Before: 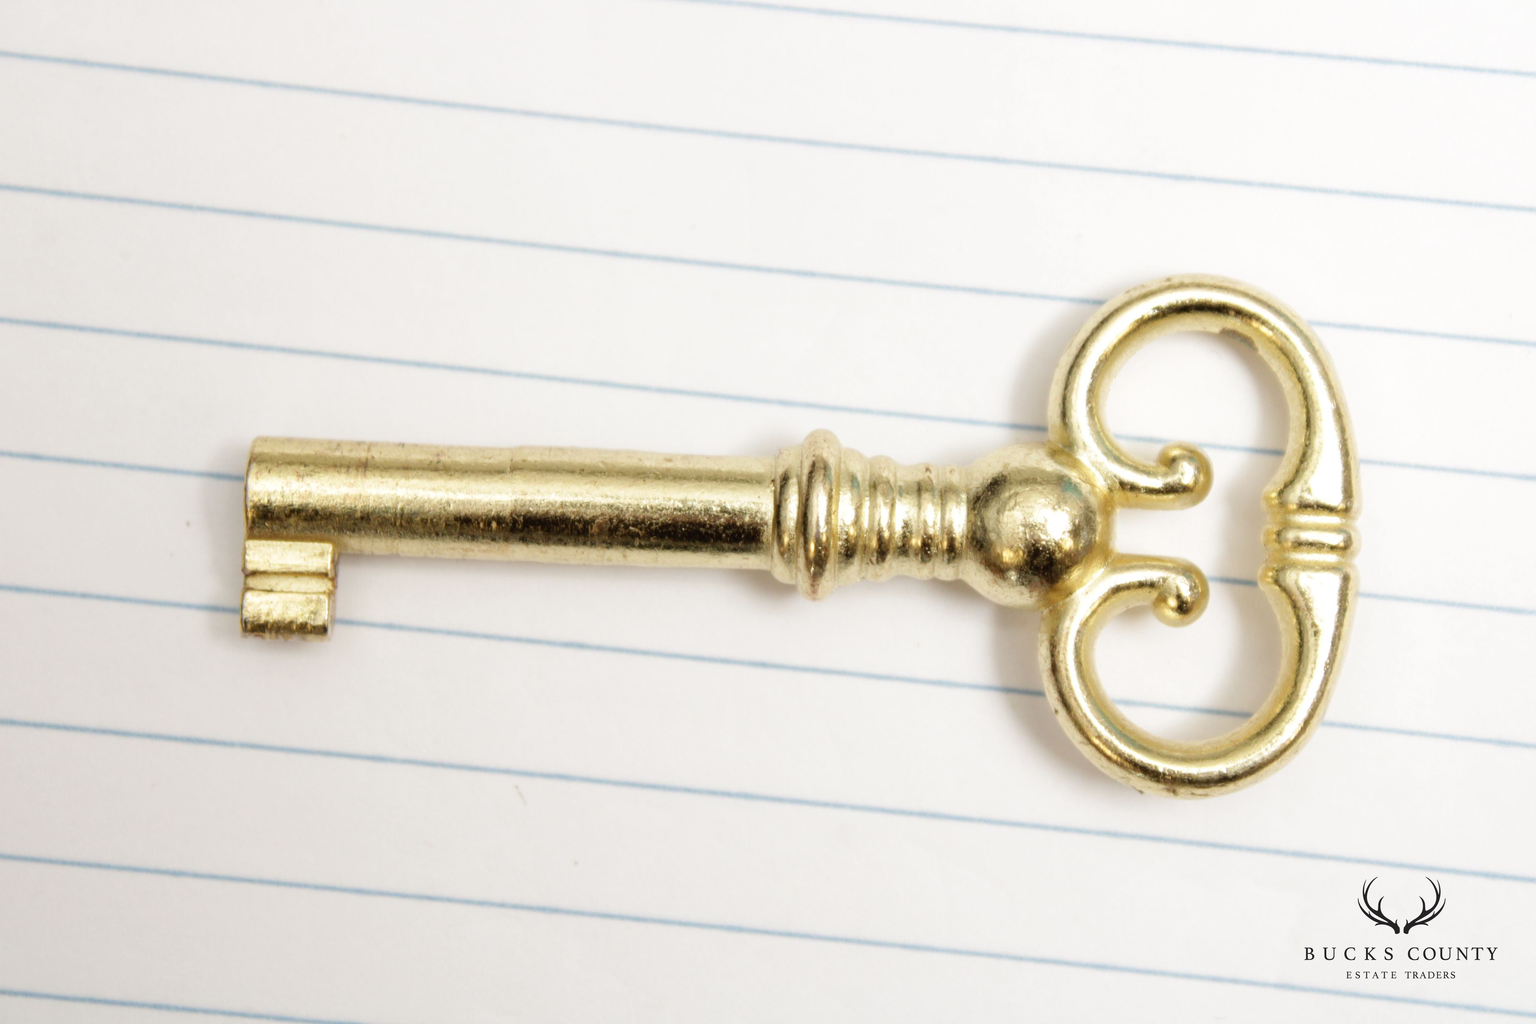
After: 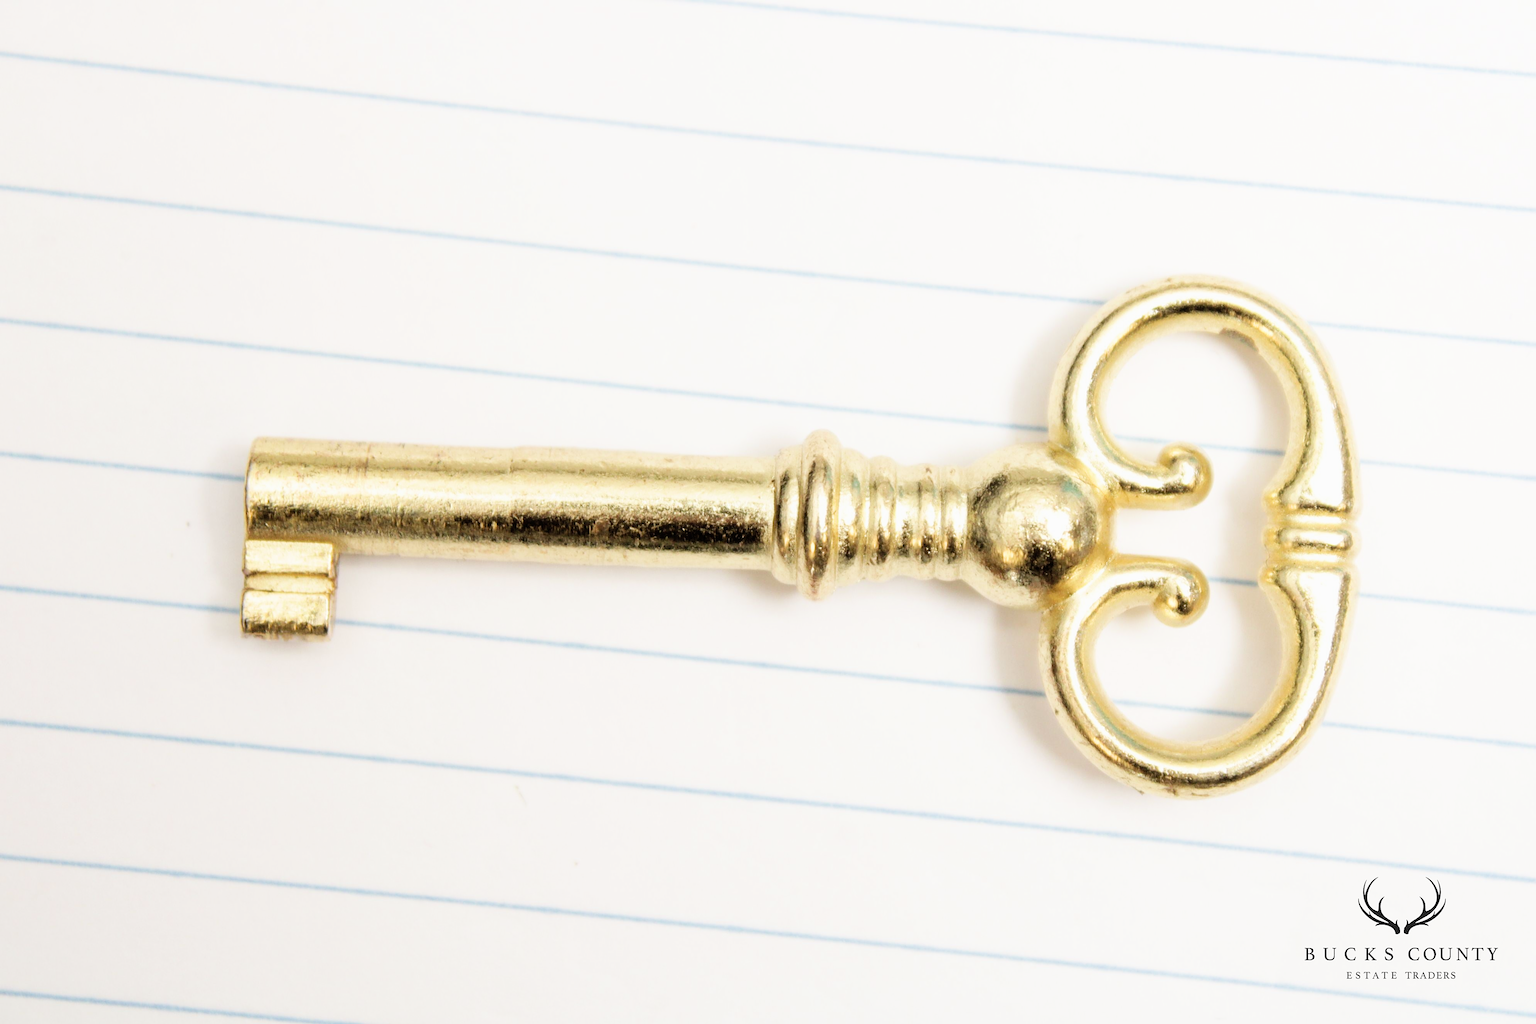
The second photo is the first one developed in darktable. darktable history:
filmic rgb: middle gray luminance 9.4%, black relative exposure -10.7 EV, white relative exposure 3.45 EV, target black luminance 0%, hardness 5.97, latitude 59.54%, contrast 1.093, highlights saturation mix 6.08%, shadows ↔ highlights balance 29.25%
exposure: exposure 0.654 EV, compensate exposure bias true, compensate highlight preservation false
sharpen: on, module defaults
